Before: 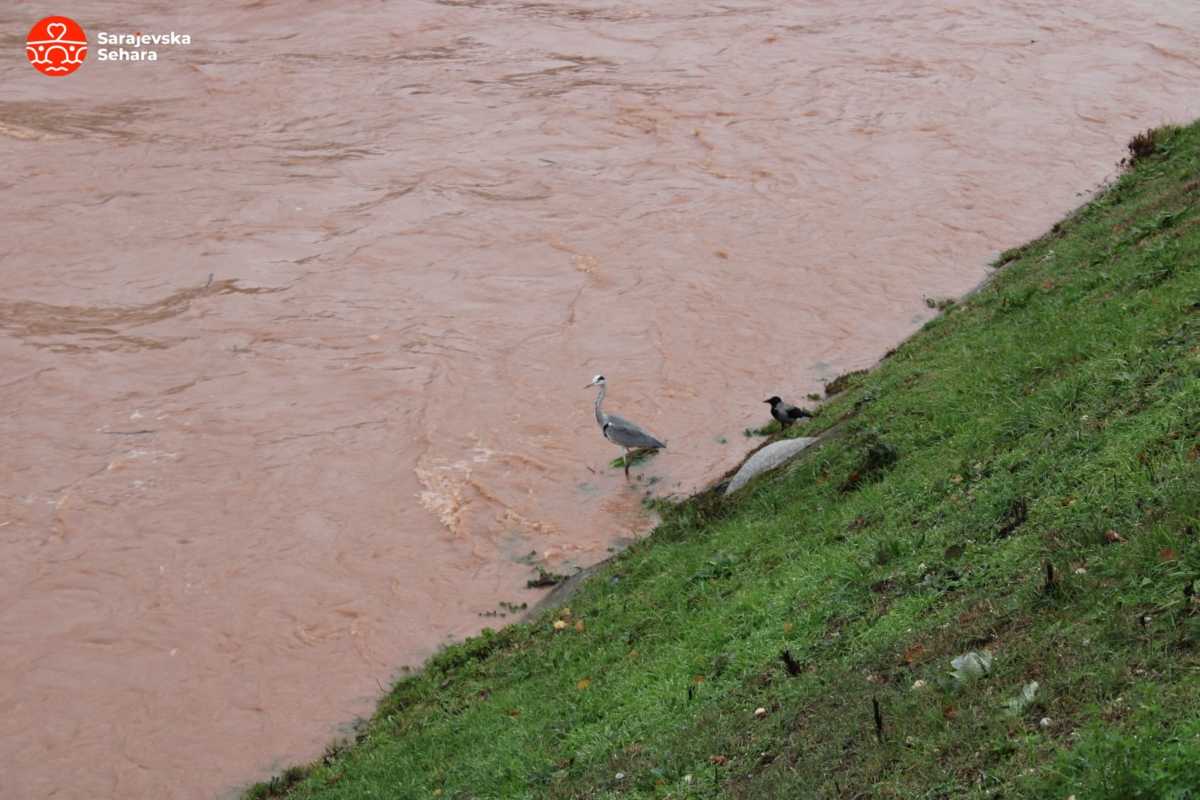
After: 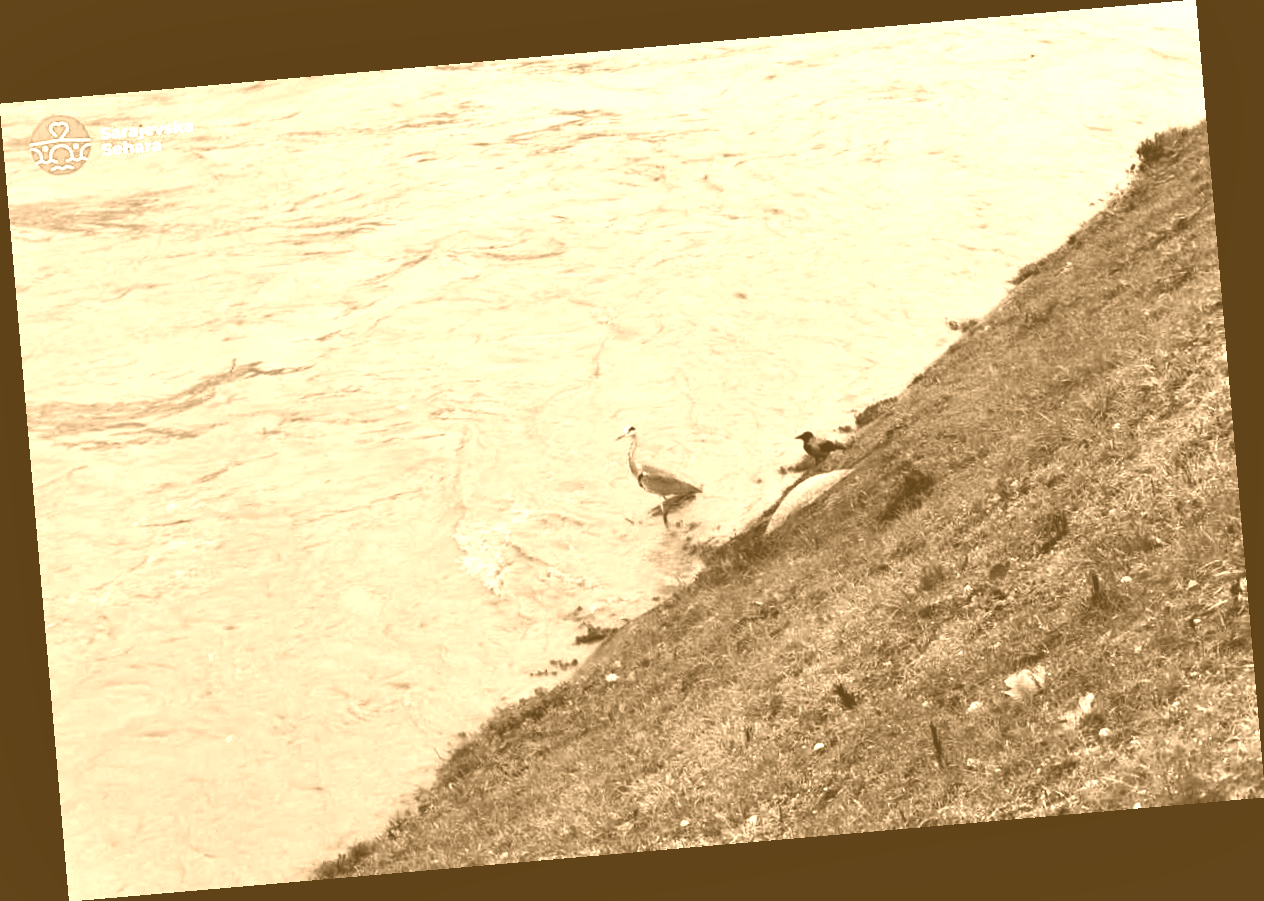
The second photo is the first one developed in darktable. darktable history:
rotate and perspective: rotation -4.98°, automatic cropping off
shadows and highlights: shadows 49, highlights -41, soften with gaussian
tone curve: curves: ch0 [(0, 0.024) (0.119, 0.146) (0.474, 0.485) (0.718, 0.739) (0.817, 0.839) (1, 0.998)]; ch1 [(0, 0) (0.377, 0.416) (0.439, 0.451) (0.477, 0.477) (0.501, 0.503) (0.538, 0.544) (0.58, 0.602) (0.664, 0.676) (0.783, 0.804) (1, 1)]; ch2 [(0, 0) (0.38, 0.405) (0.463, 0.456) (0.498, 0.497) (0.524, 0.535) (0.578, 0.576) (0.648, 0.665) (1, 1)], color space Lab, independent channels, preserve colors none
tone equalizer: on, module defaults
contrast brightness saturation: contrast 0.28
color correction: highlights a* 15.03, highlights b* -25.07
colorize: hue 28.8°, source mix 100%
